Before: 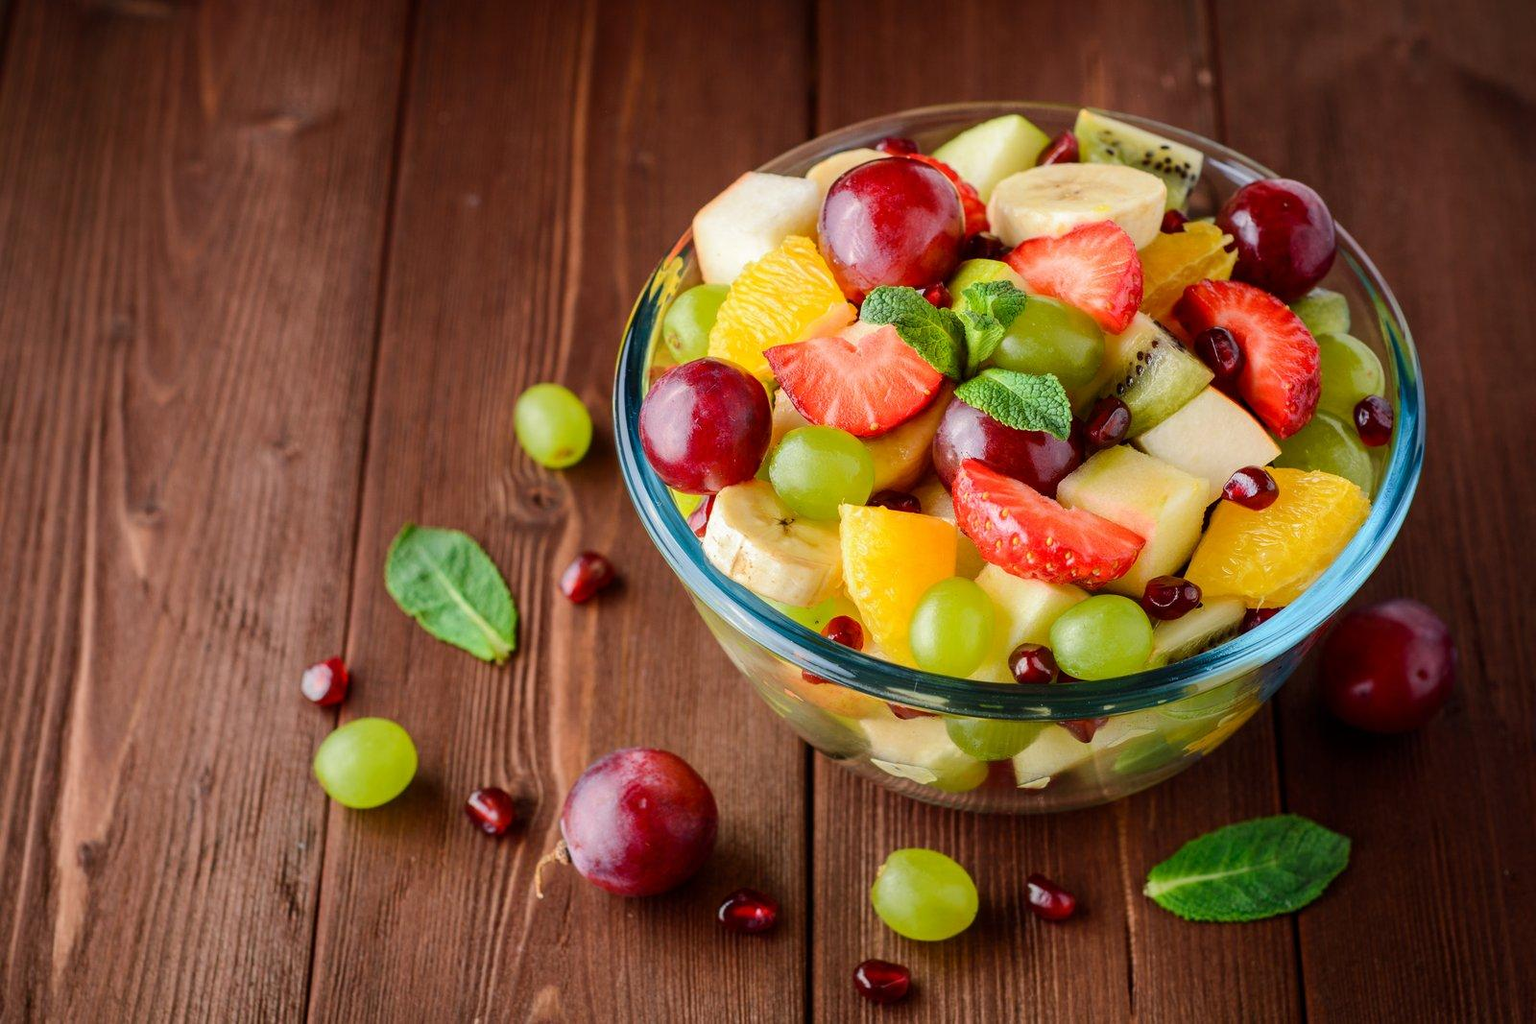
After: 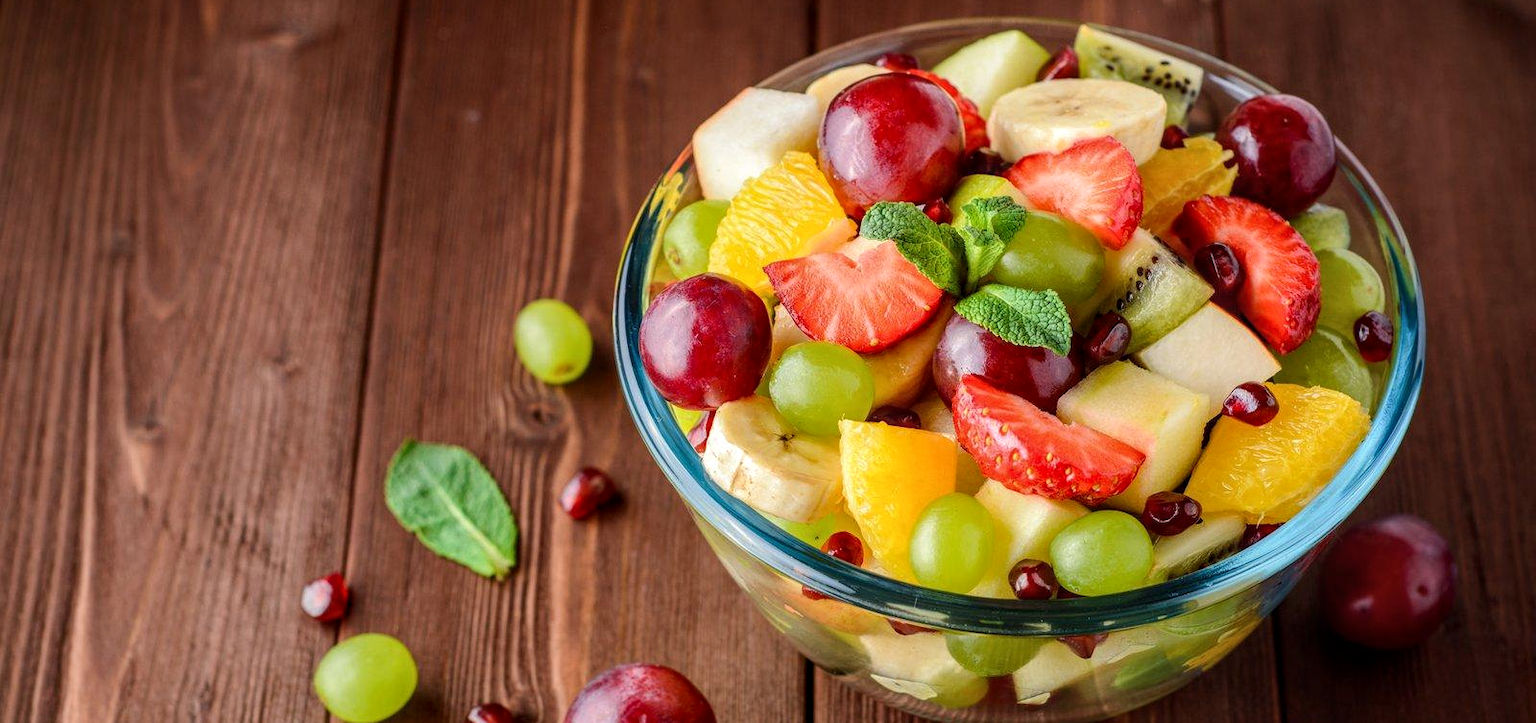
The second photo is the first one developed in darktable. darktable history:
crop and rotate: top 8.293%, bottom 20.996%
local contrast: on, module defaults
